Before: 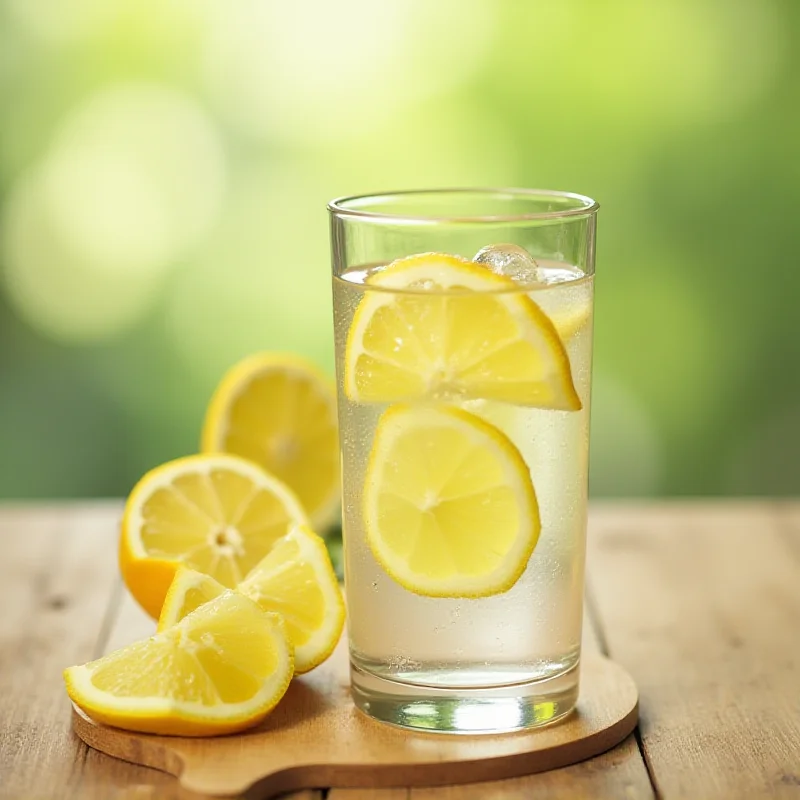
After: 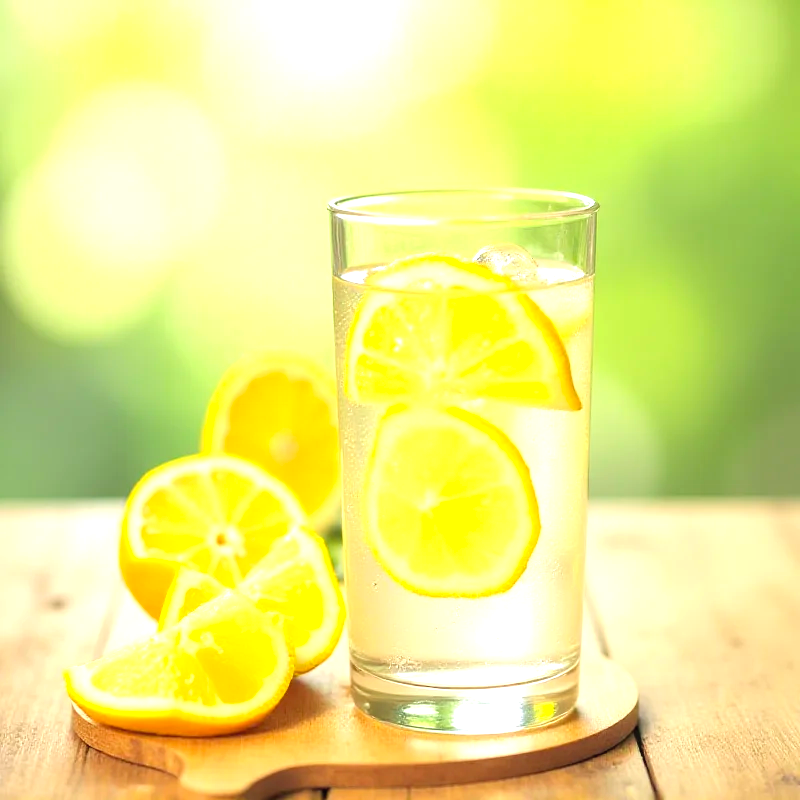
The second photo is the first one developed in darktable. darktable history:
contrast brightness saturation: brightness 0.085, saturation 0.191
exposure: black level correction 0, exposure 0.892 EV, compensate highlight preservation false
